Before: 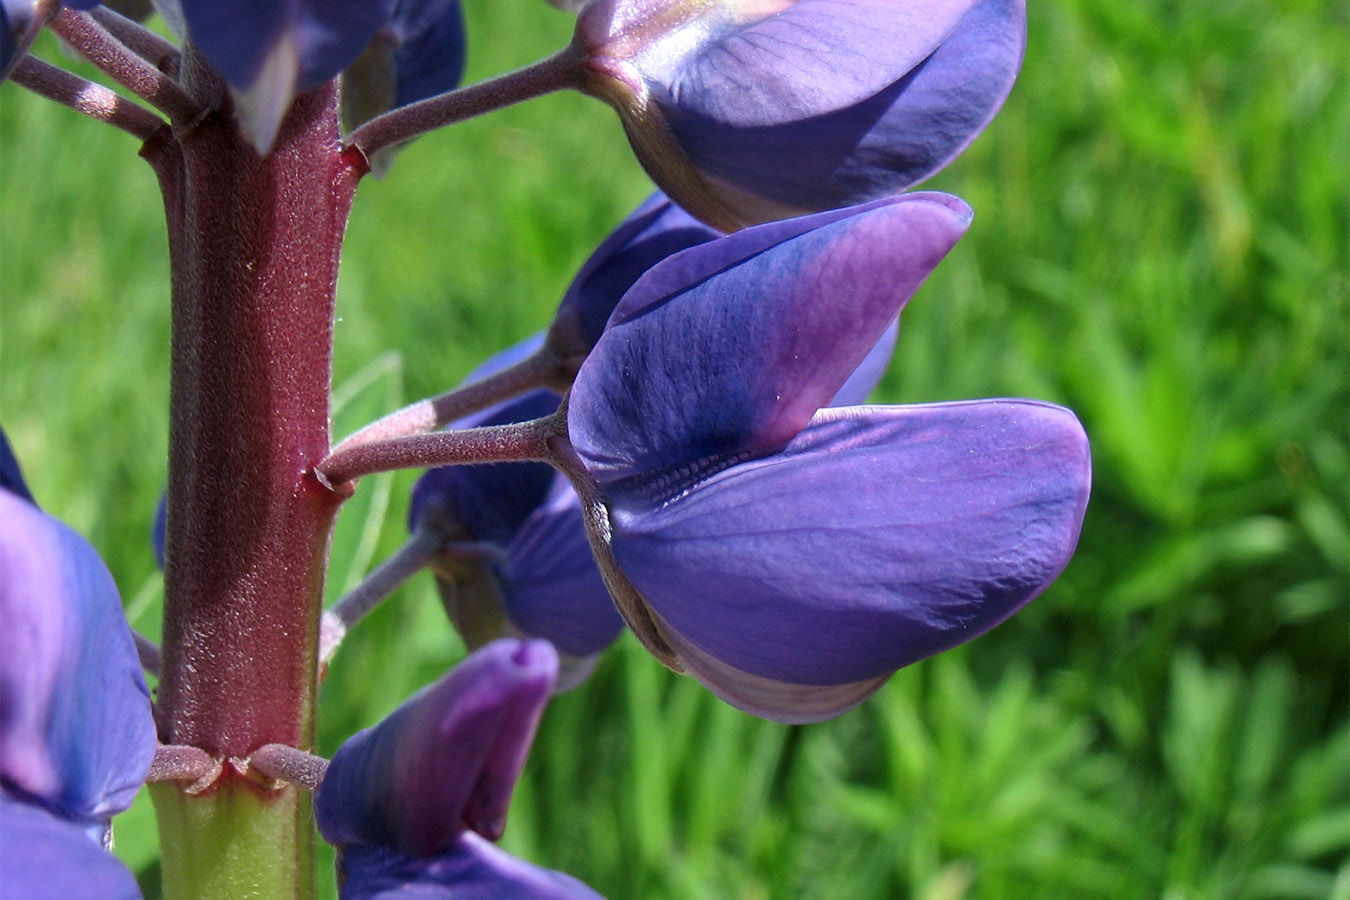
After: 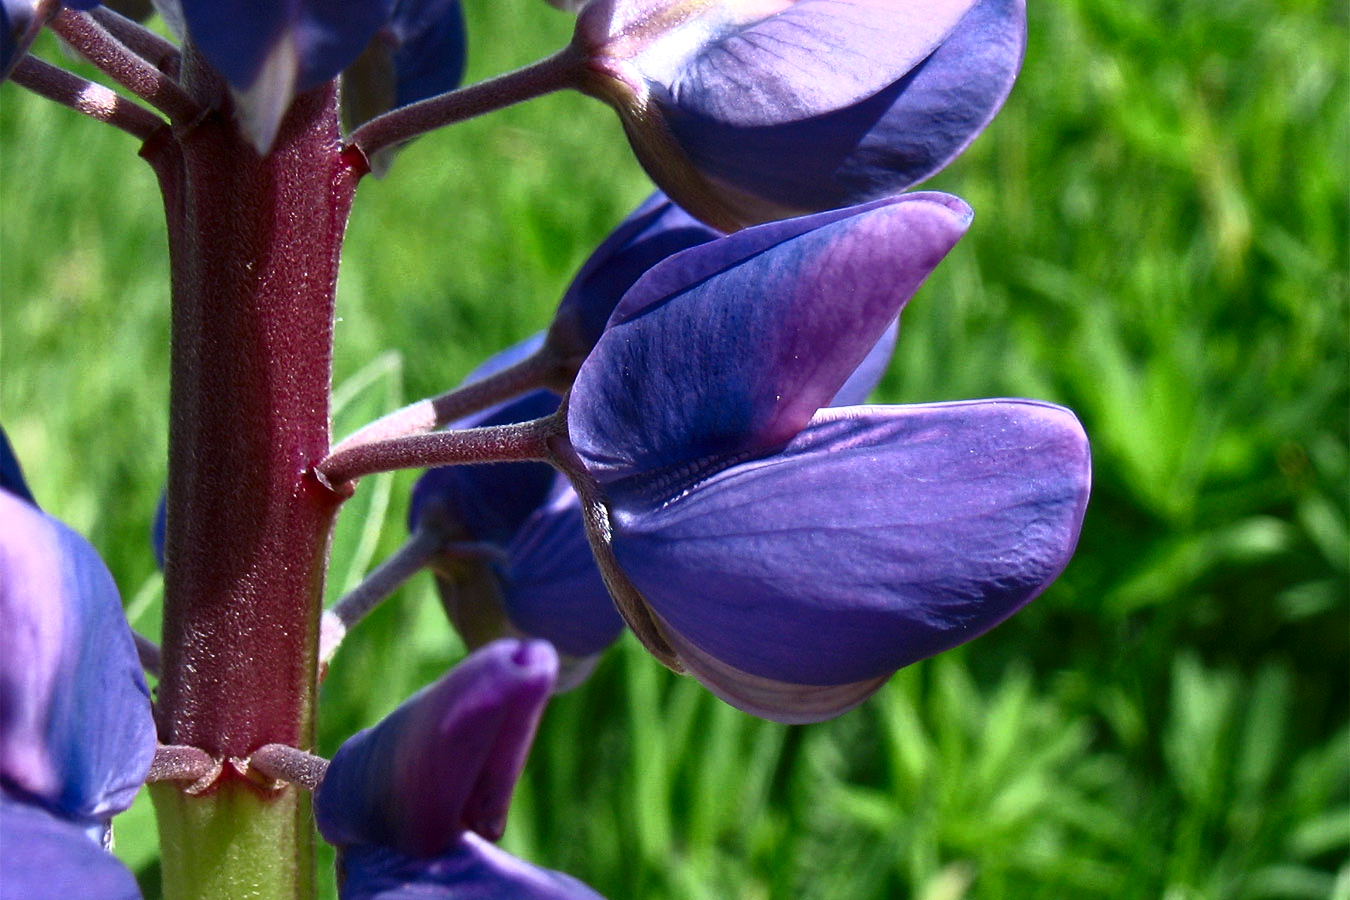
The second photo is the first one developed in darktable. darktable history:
exposure: black level correction 0, exposure 0.2 EV, compensate highlight preservation false
tone curve: curves: ch0 [(0, 0) (0.003, 0.007) (0.011, 0.01) (0.025, 0.016) (0.044, 0.025) (0.069, 0.036) (0.1, 0.052) (0.136, 0.073) (0.177, 0.103) (0.224, 0.135) (0.277, 0.177) (0.335, 0.233) (0.399, 0.303) (0.468, 0.376) (0.543, 0.469) (0.623, 0.581) (0.709, 0.723) (0.801, 0.863) (0.898, 0.938) (1, 1)], color space Lab, independent channels, preserve colors none
